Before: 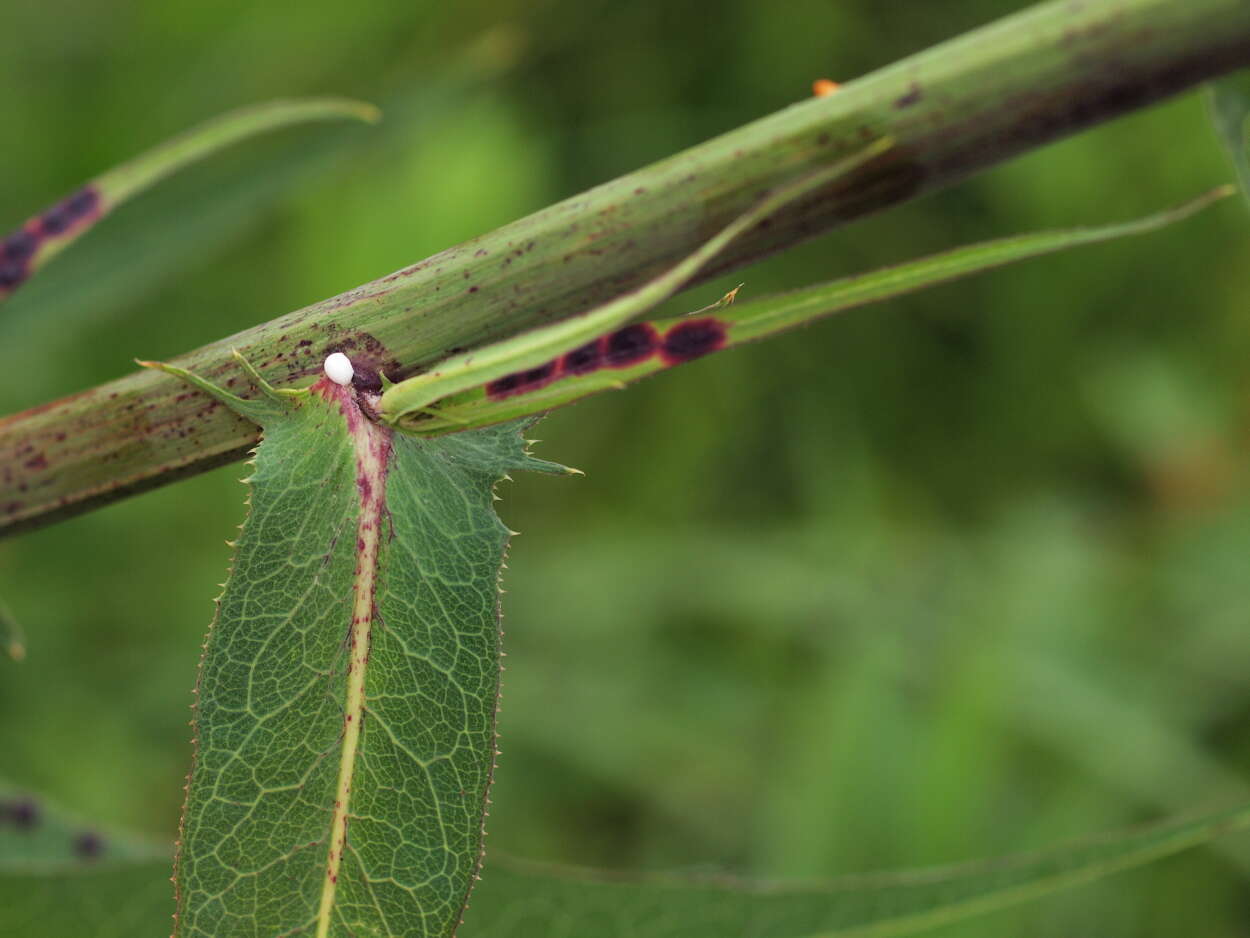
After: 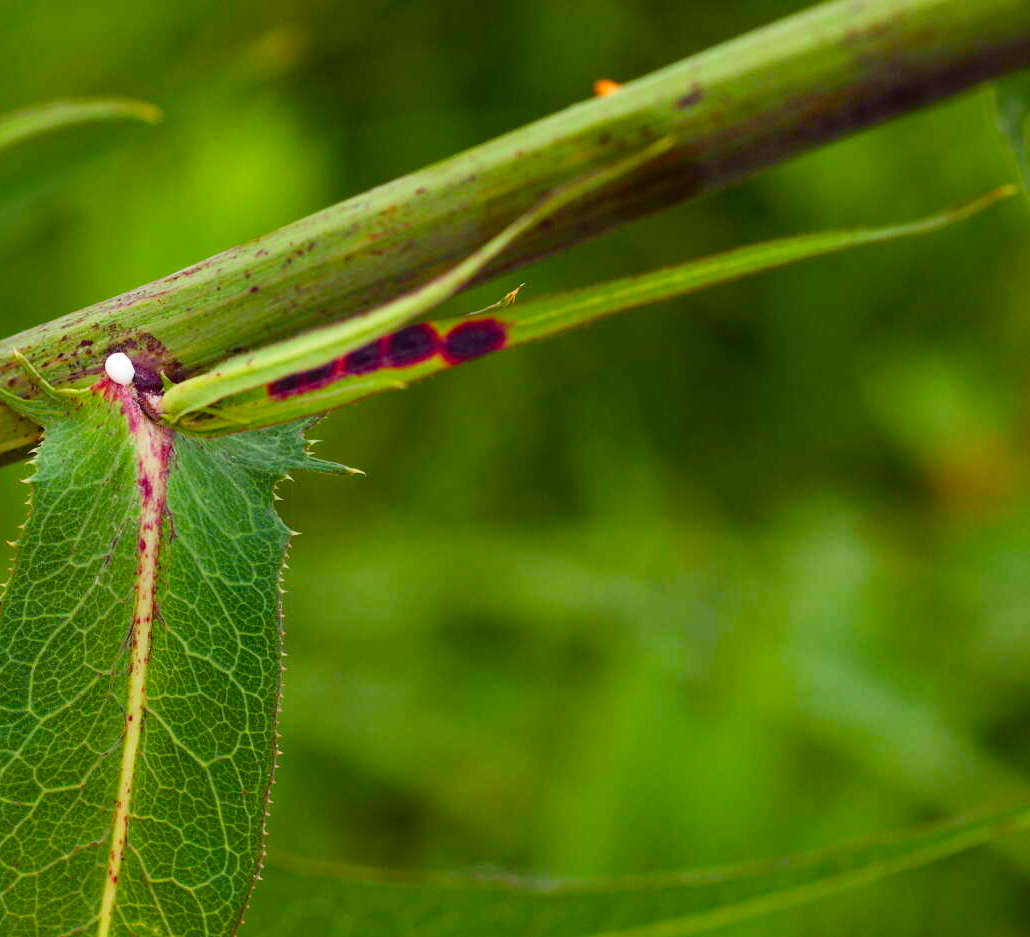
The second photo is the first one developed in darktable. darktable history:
crop: left 17.582%, bottom 0.031%
contrast brightness saturation: contrast 0.15, brightness 0.05
color balance rgb: perceptual saturation grading › global saturation 20%, perceptual saturation grading › highlights -25%, perceptual saturation grading › shadows 50.52%, global vibrance 40.24%
